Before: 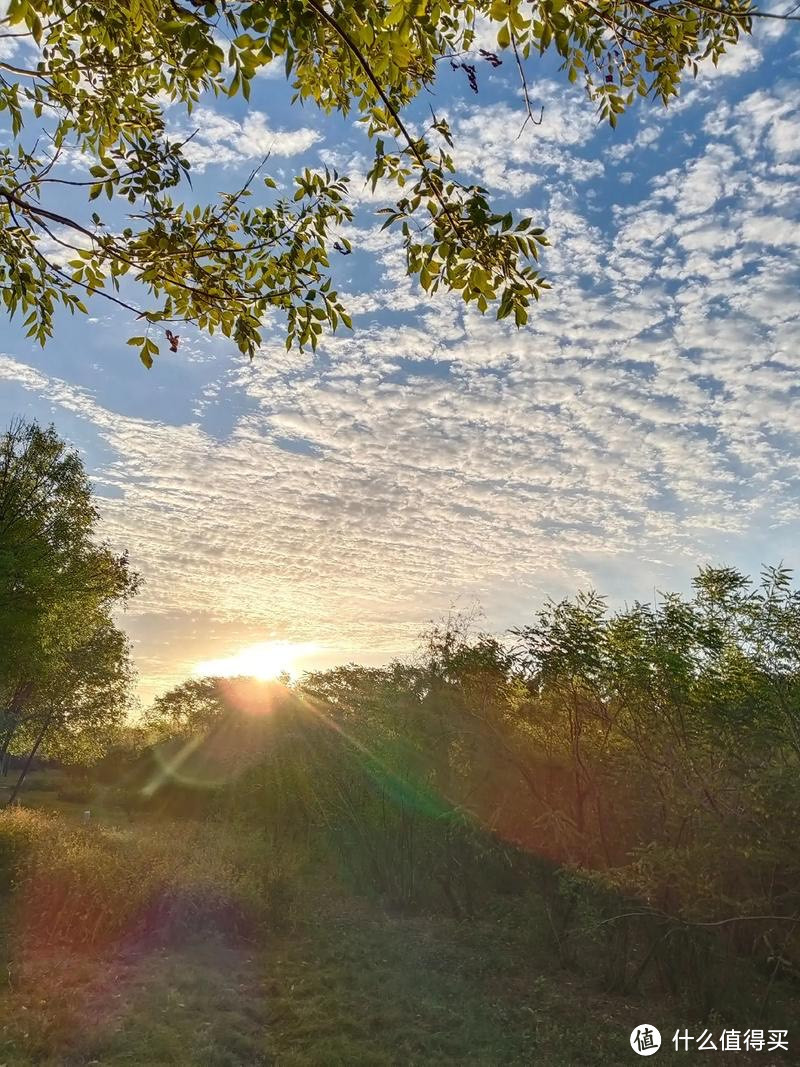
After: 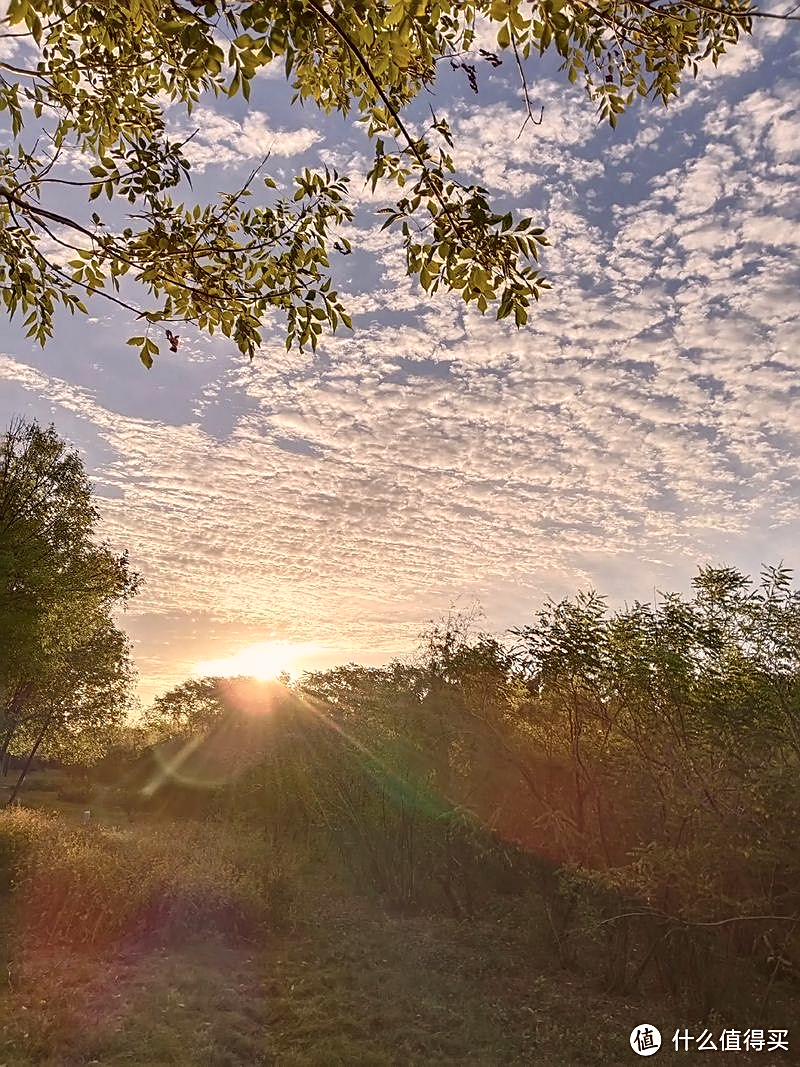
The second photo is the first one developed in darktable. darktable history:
sharpen: on, module defaults
color correction: highlights a* 10.23, highlights b* 9.71, shadows a* 8.25, shadows b* 7.57, saturation 0.769
